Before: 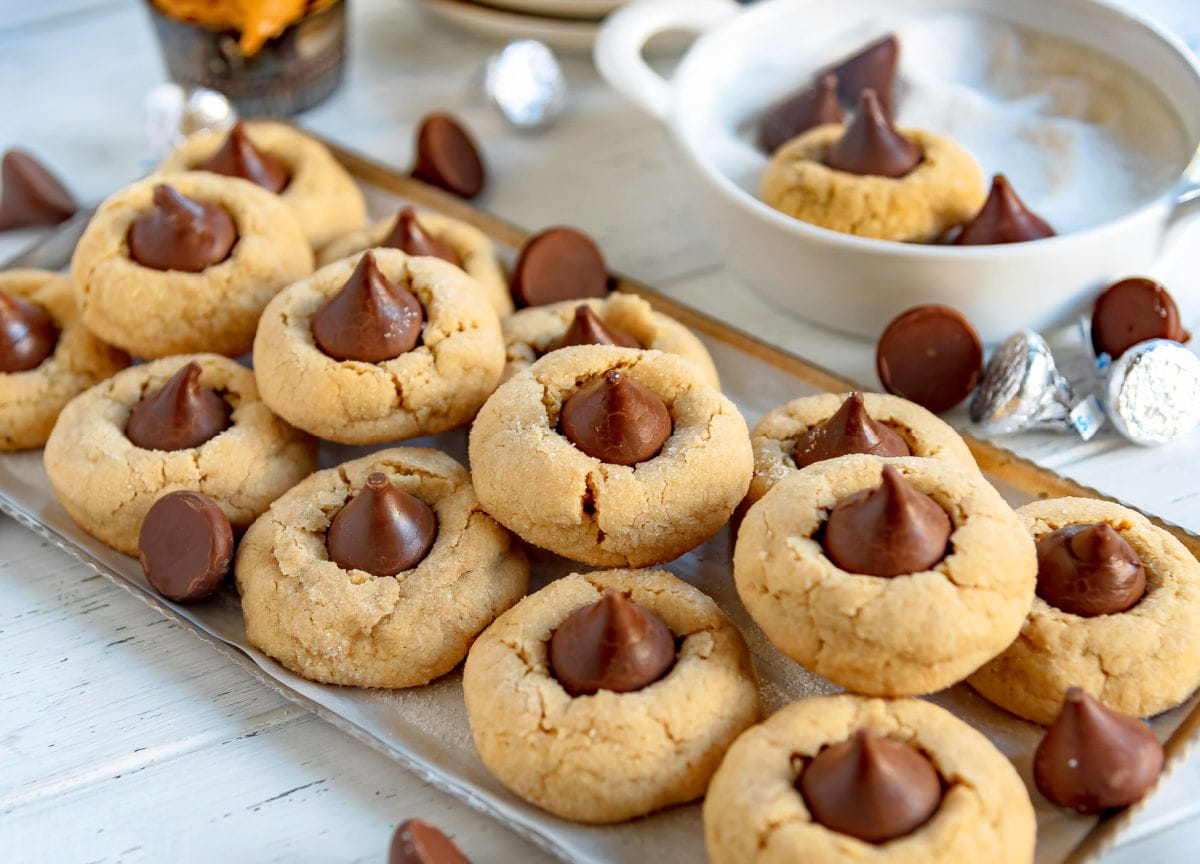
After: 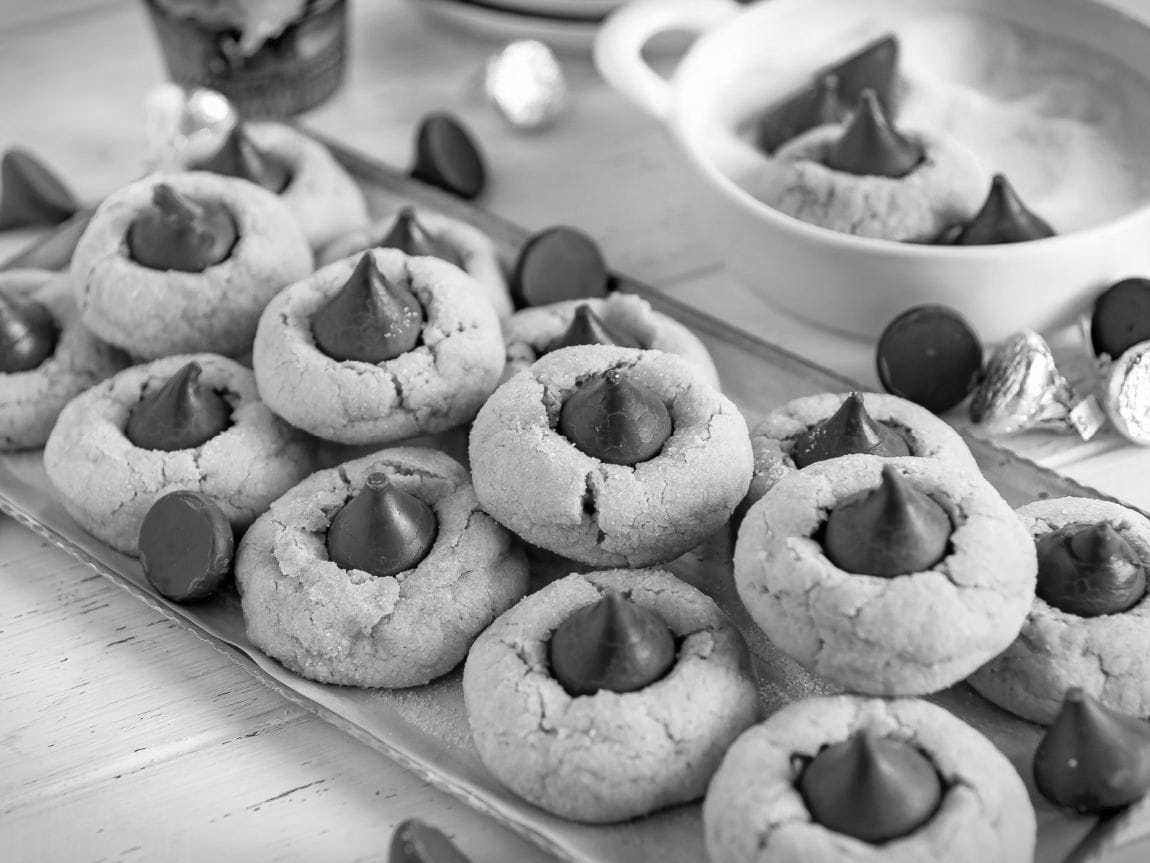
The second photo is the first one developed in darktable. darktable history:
crop: right 4.126%, bottom 0.031%
monochrome: on, module defaults
vignetting: fall-off start 100%, brightness -0.406, saturation -0.3, width/height ratio 1.324, dithering 8-bit output, unbound false
